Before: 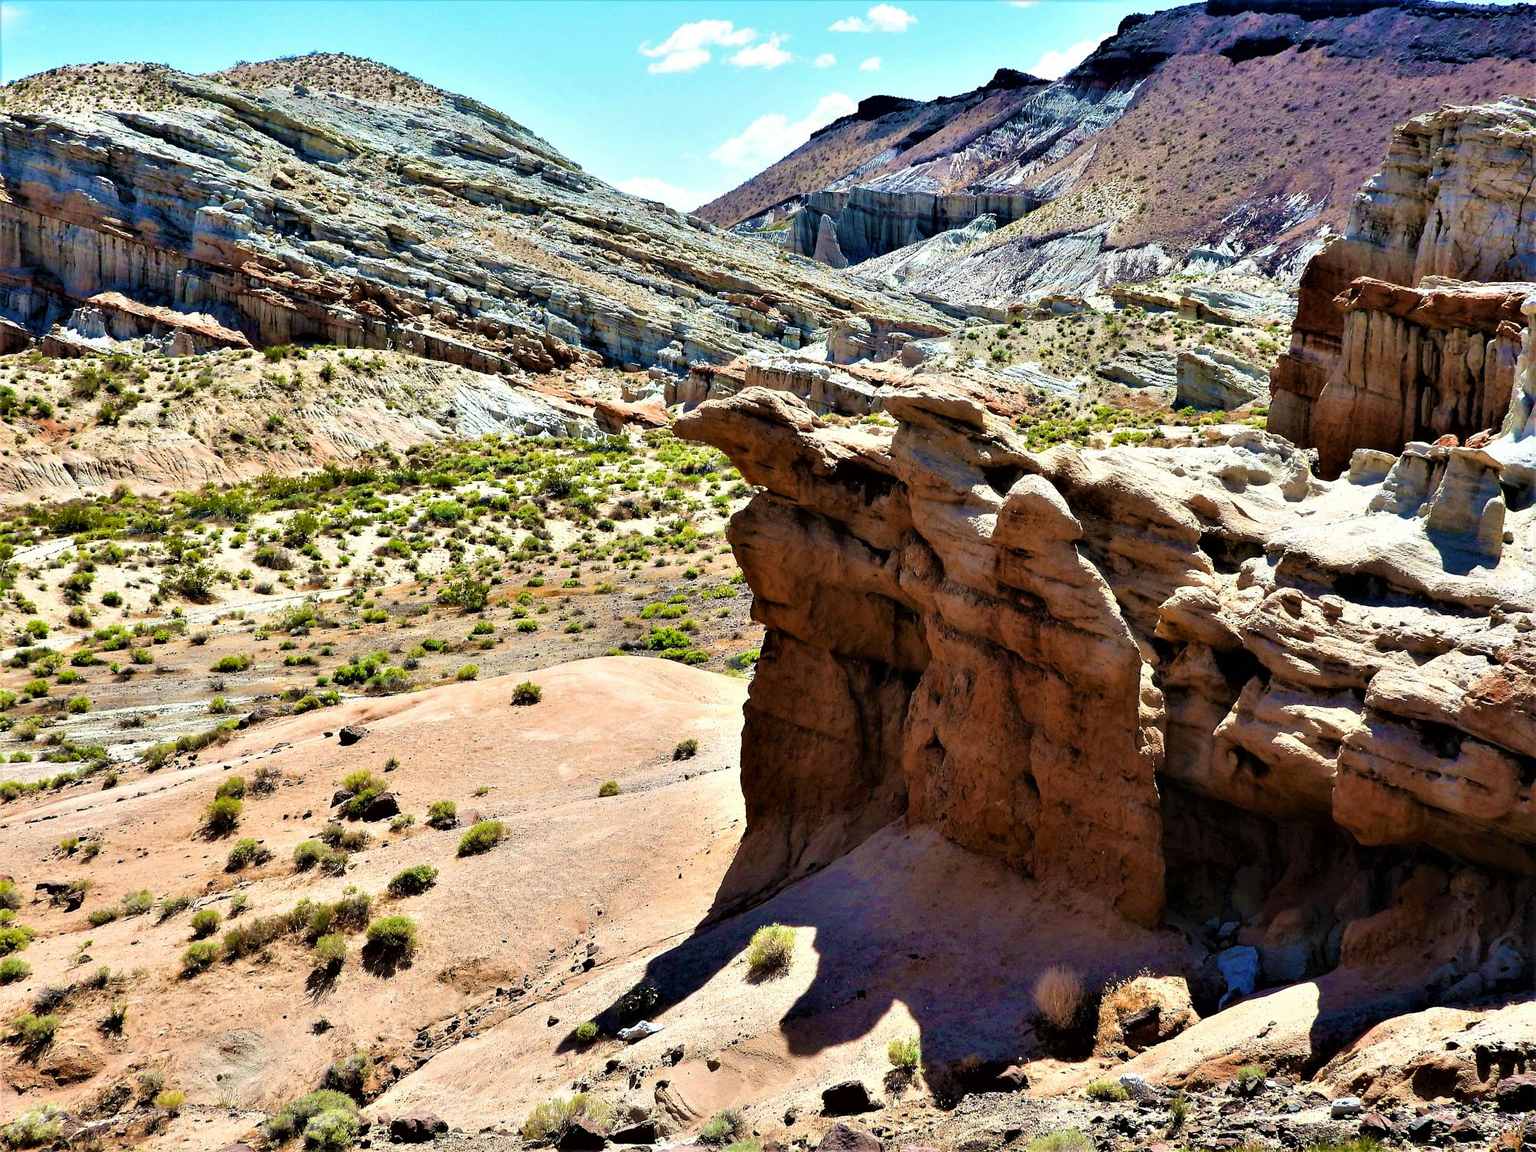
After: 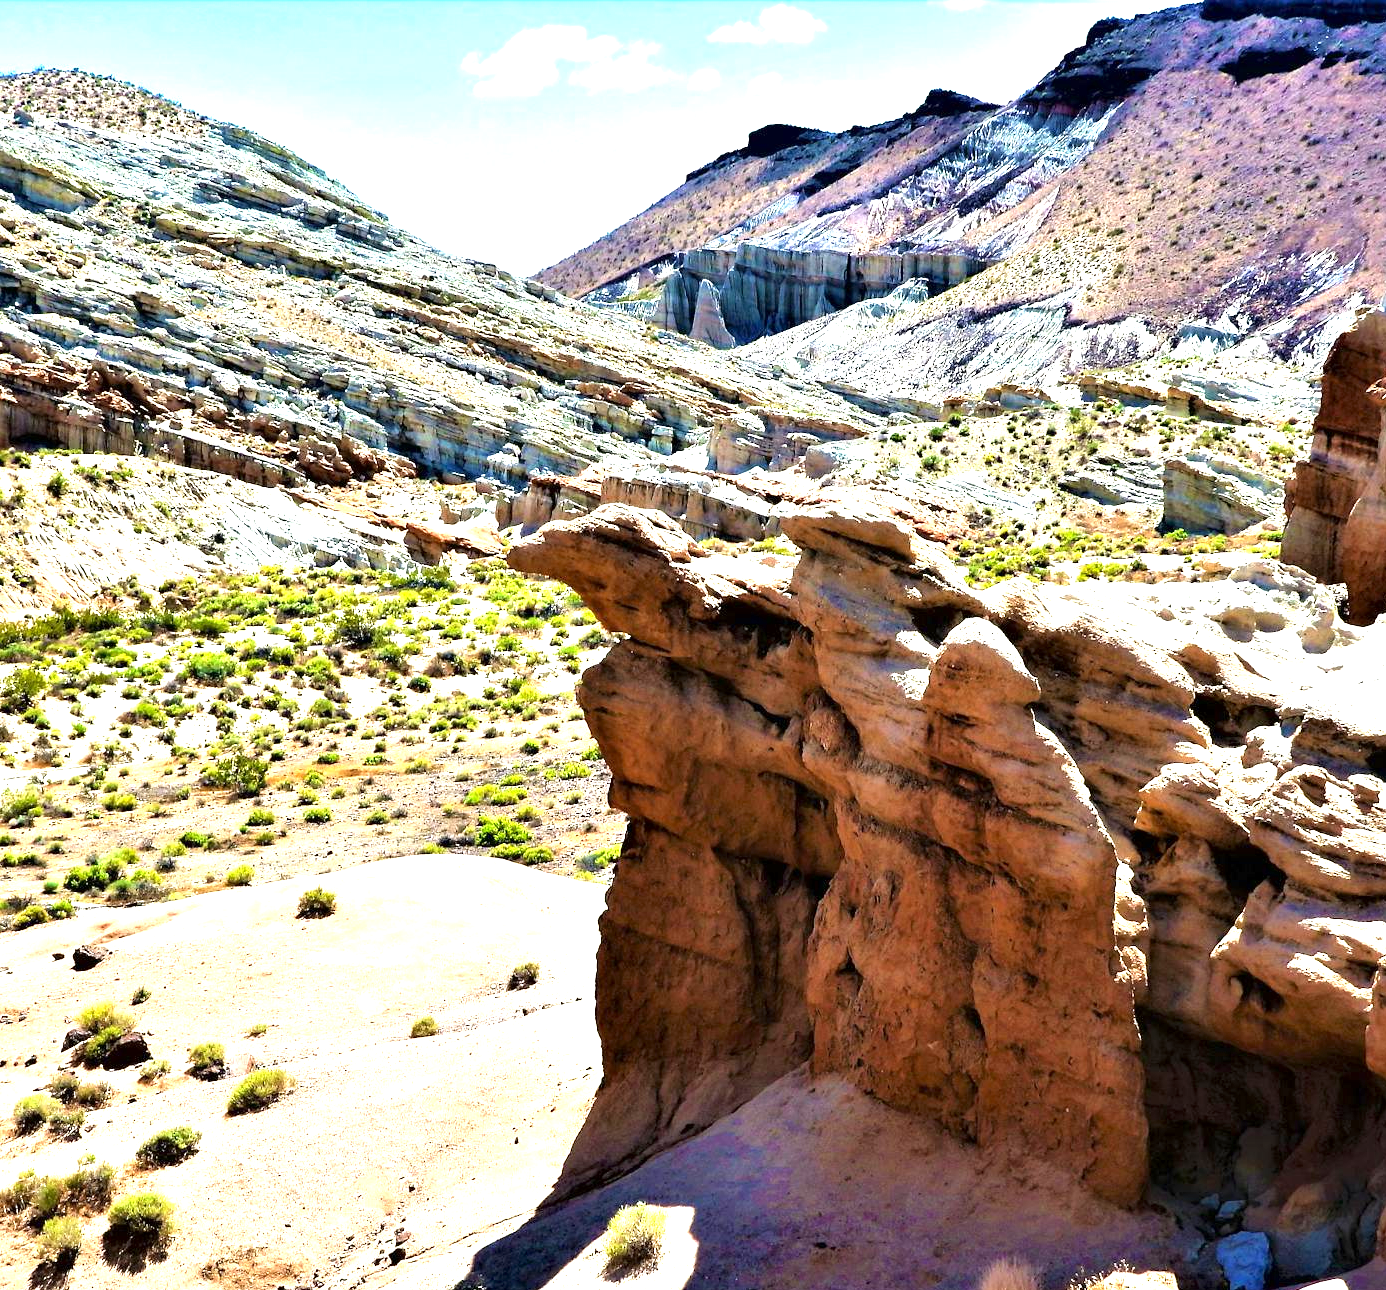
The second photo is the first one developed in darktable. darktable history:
exposure: exposure 1.2 EV, compensate highlight preservation false
crop: left 18.479%, right 12.2%, bottom 13.971%
